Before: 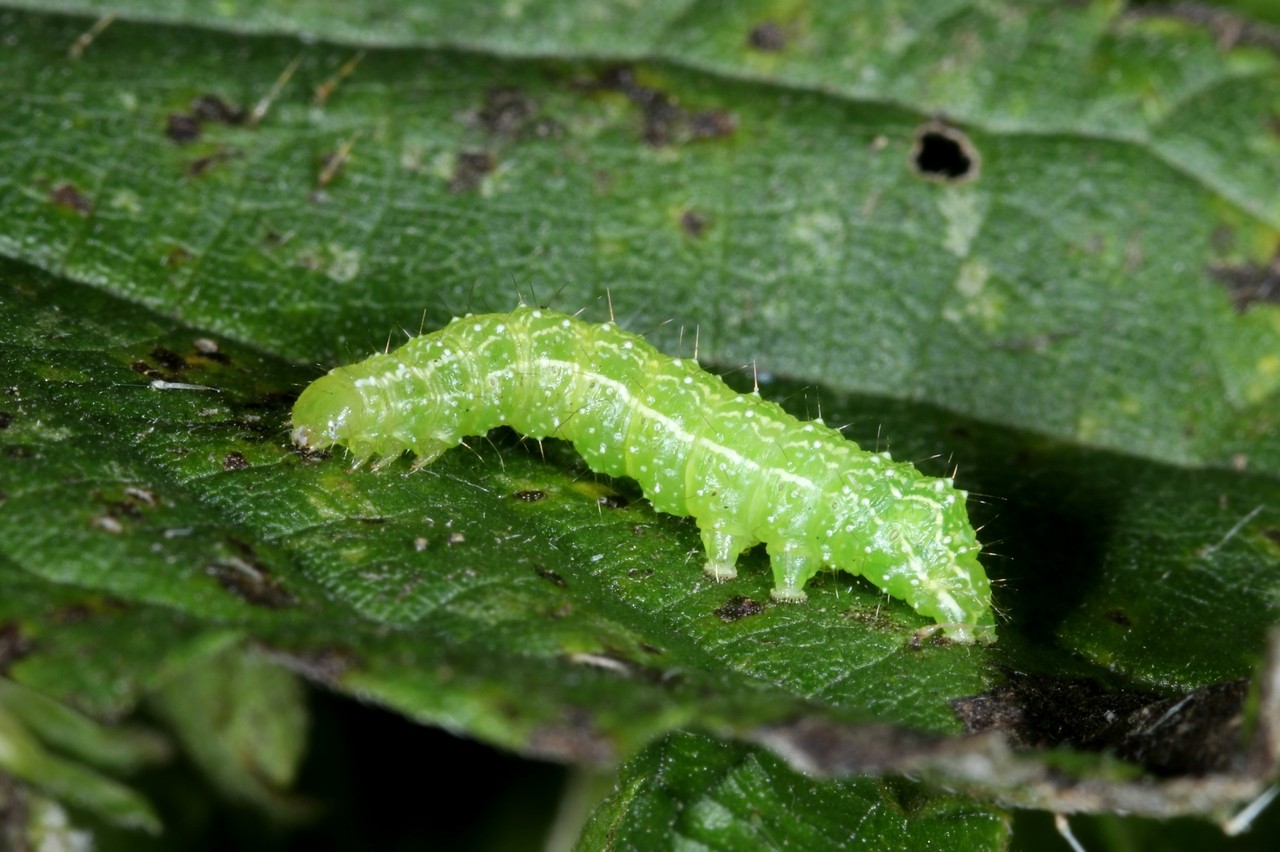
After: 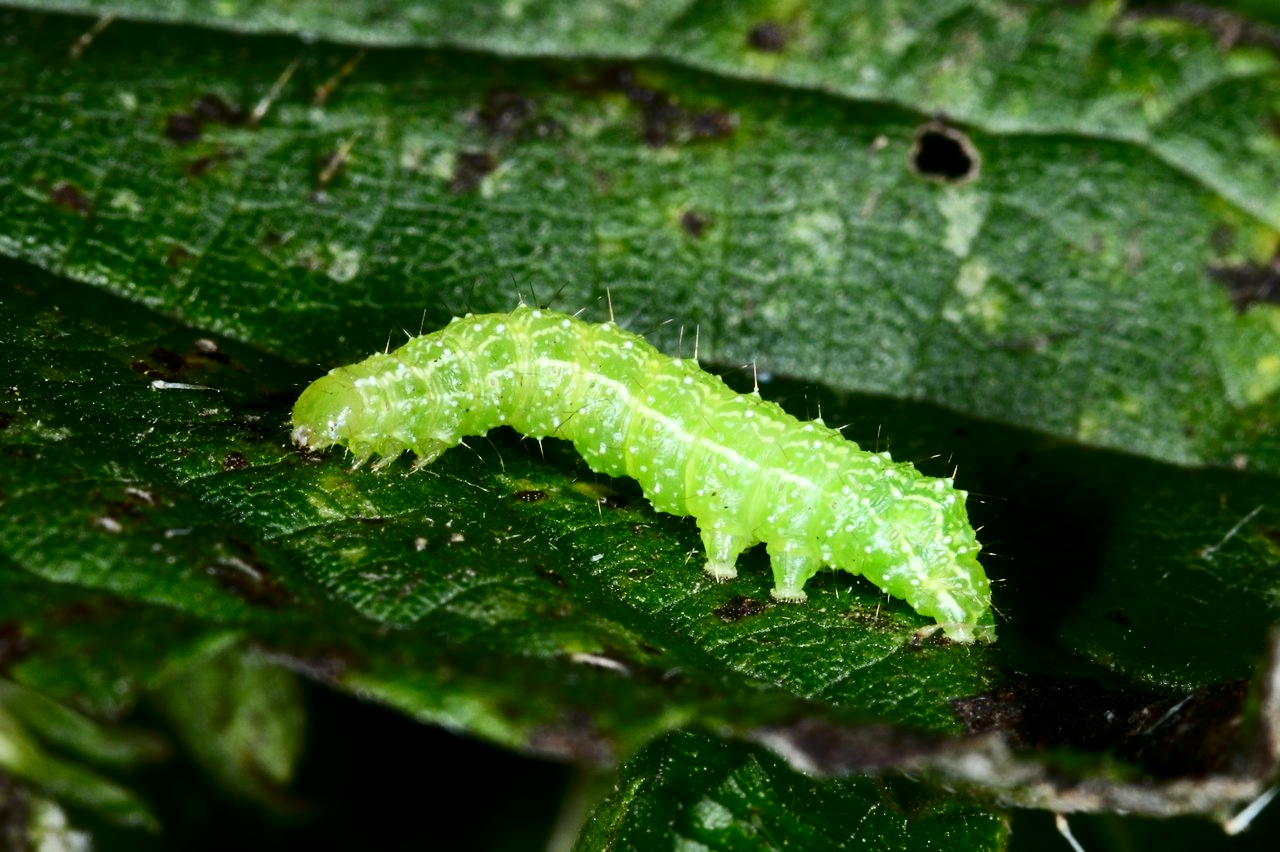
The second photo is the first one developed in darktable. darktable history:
contrast brightness saturation: contrast 0.318, brightness -0.08, saturation 0.17
